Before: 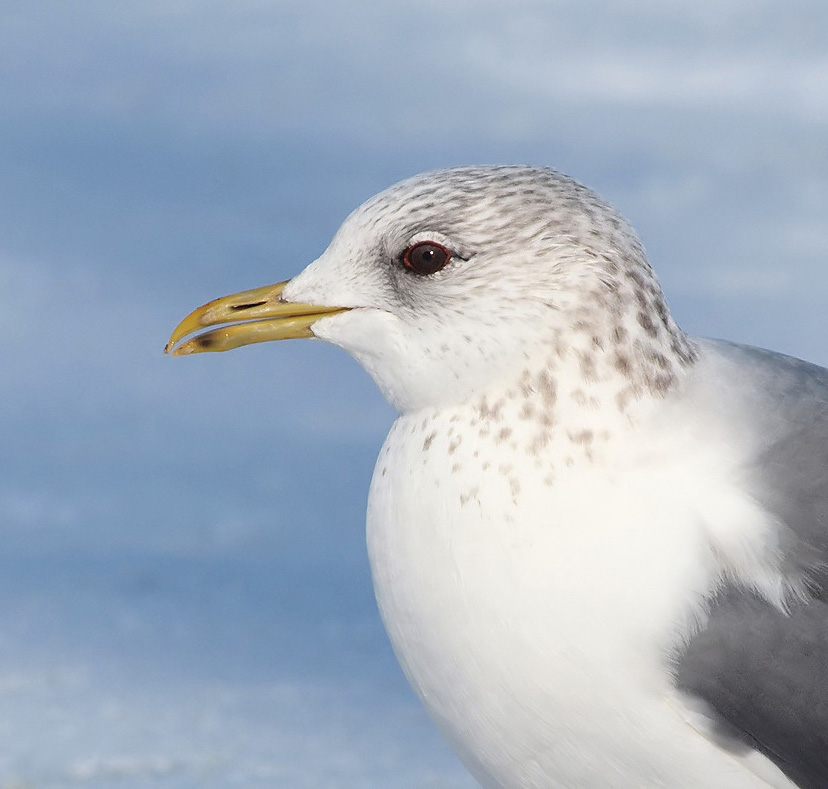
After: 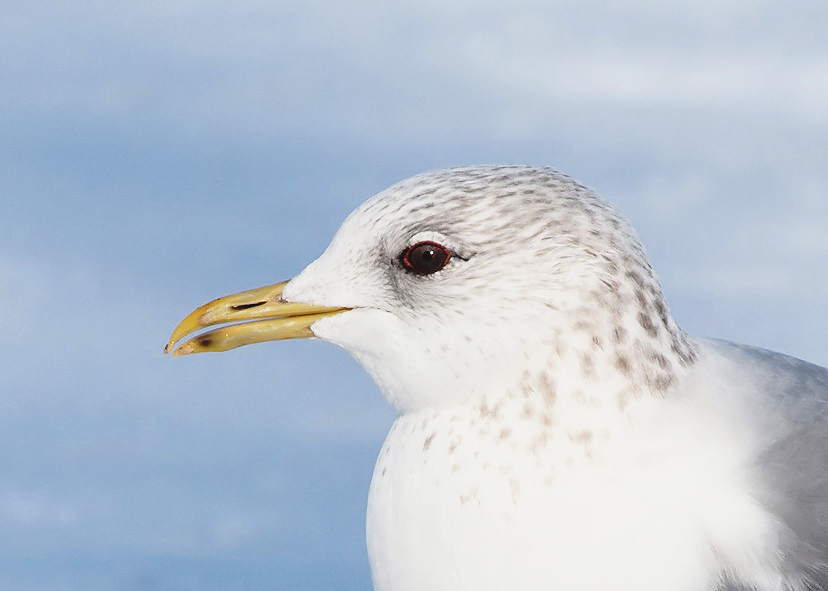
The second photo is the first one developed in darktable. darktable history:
tone curve: curves: ch0 [(0, 0.029) (0.168, 0.142) (0.359, 0.44) (0.469, 0.544) (0.634, 0.722) (0.858, 0.903) (1, 0.968)]; ch1 [(0, 0) (0.437, 0.453) (0.472, 0.47) (0.502, 0.502) (0.54, 0.534) (0.57, 0.592) (0.618, 0.66) (0.699, 0.749) (0.859, 0.919) (1, 1)]; ch2 [(0, 0) (0.33, 0.301) (0.421, 0.443) (0.476, 0.498) (0.505, 0.503) (0.547, 0.557) (0.586, 0.634) (0.608, 0.676) (1, 1)], preserve colors none
crop: bottom 24.988%
